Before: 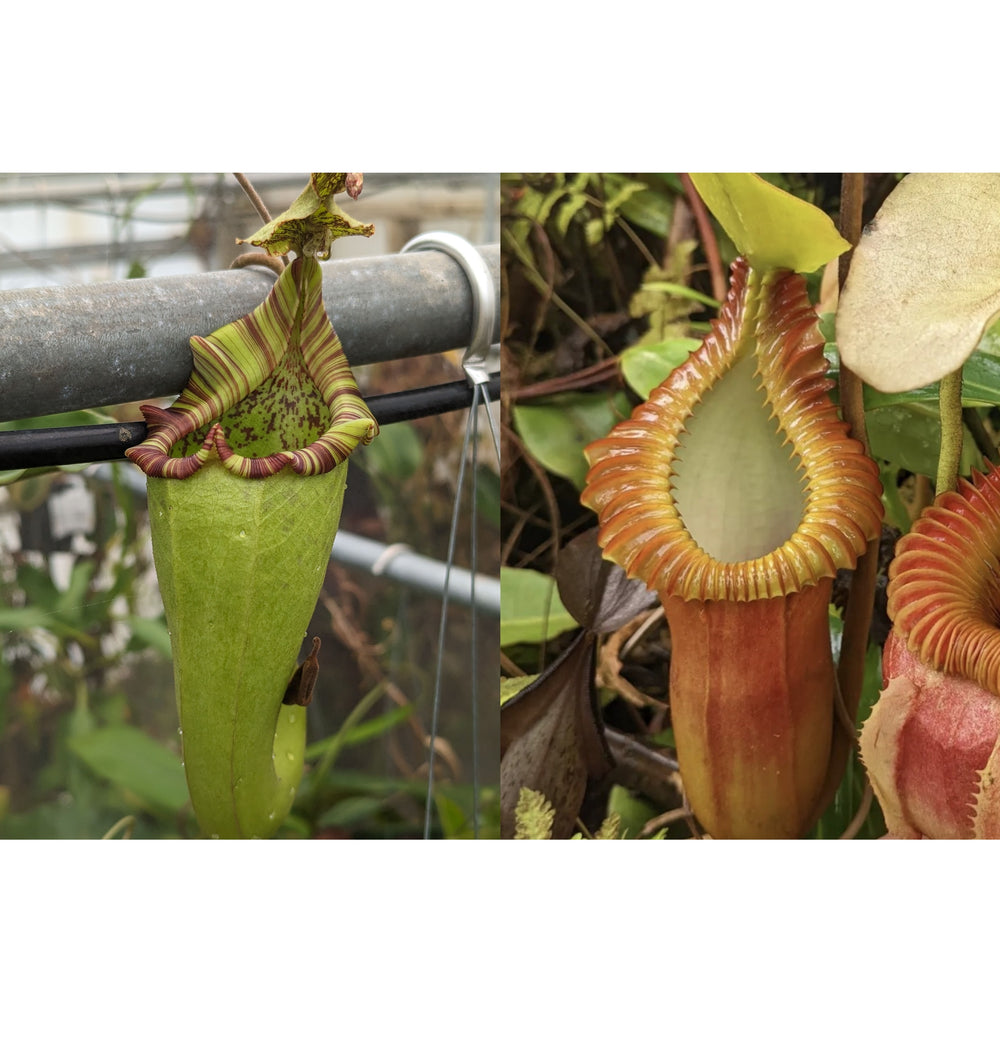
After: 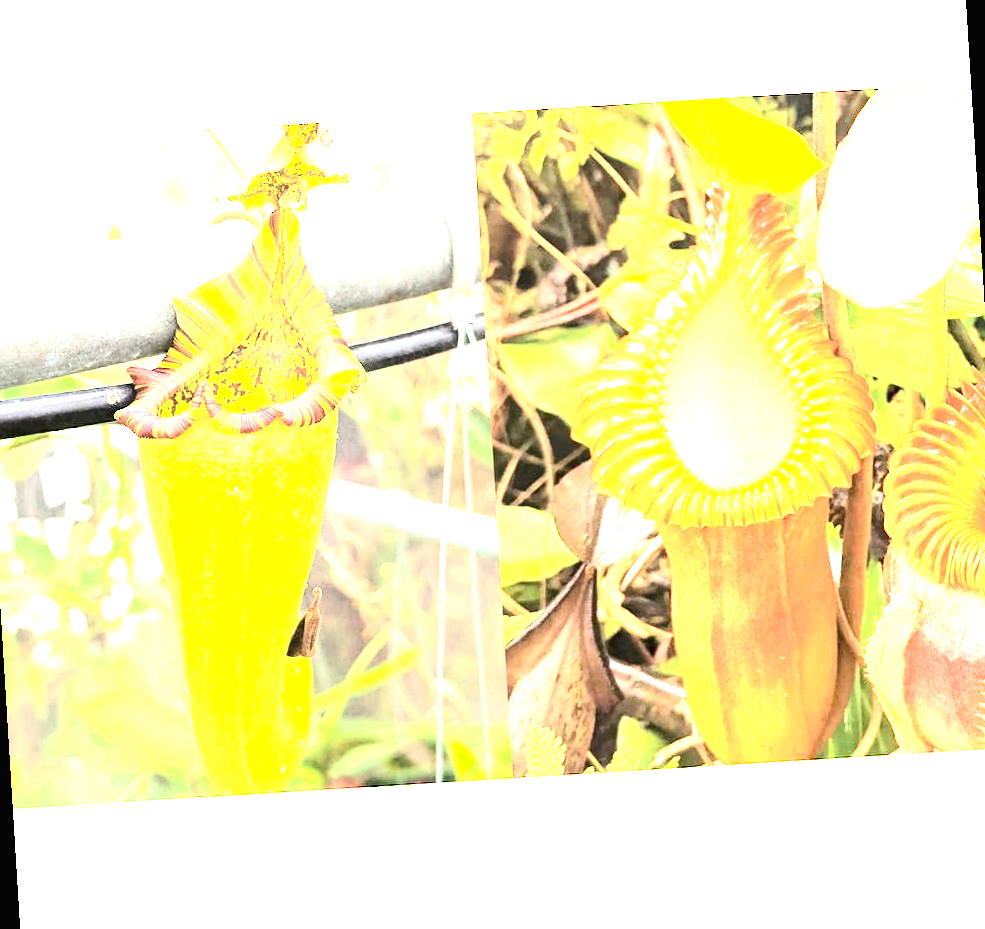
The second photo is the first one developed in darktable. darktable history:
rotate and perspective: rotation -3.52°, crop left 0.036, crop right 0.964, crop top 0.081, crop bottom 0.919
exposure: black level correction 0, exposure 4 EV, compensate exposure bias true, compensate highlight preservation false
contrast brightness saturation: contrast 0.28
